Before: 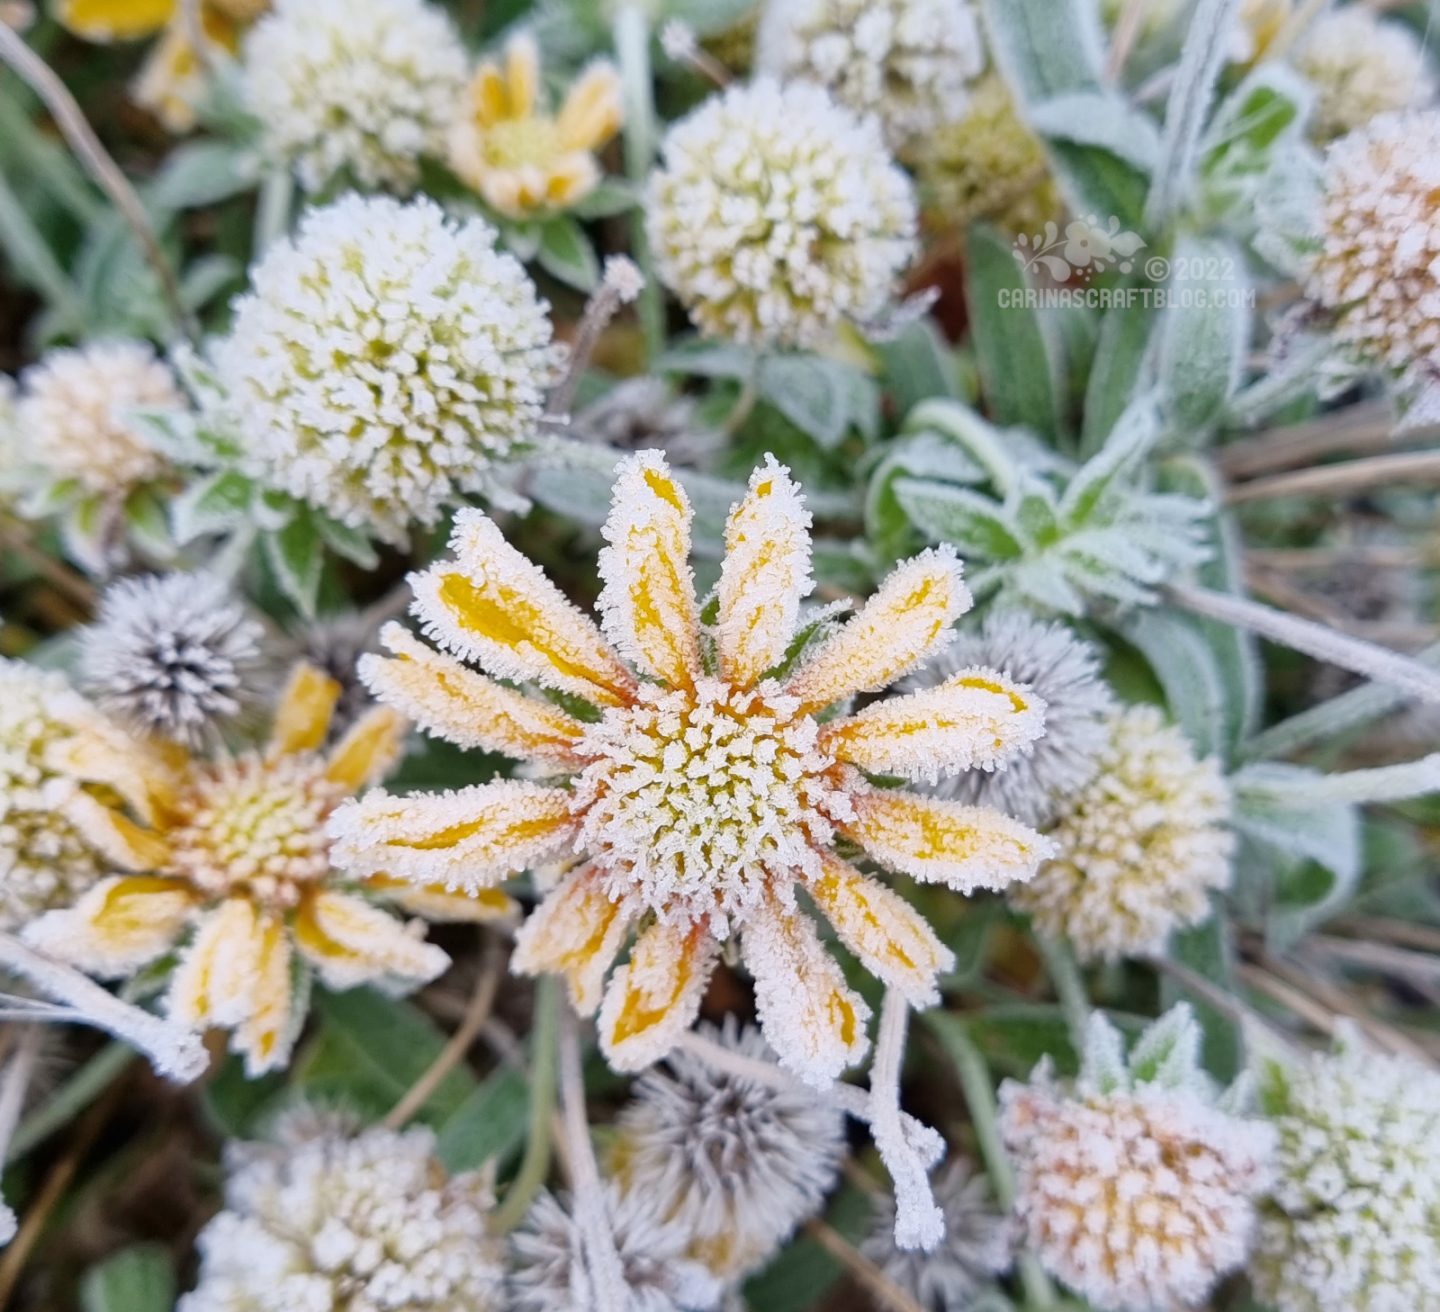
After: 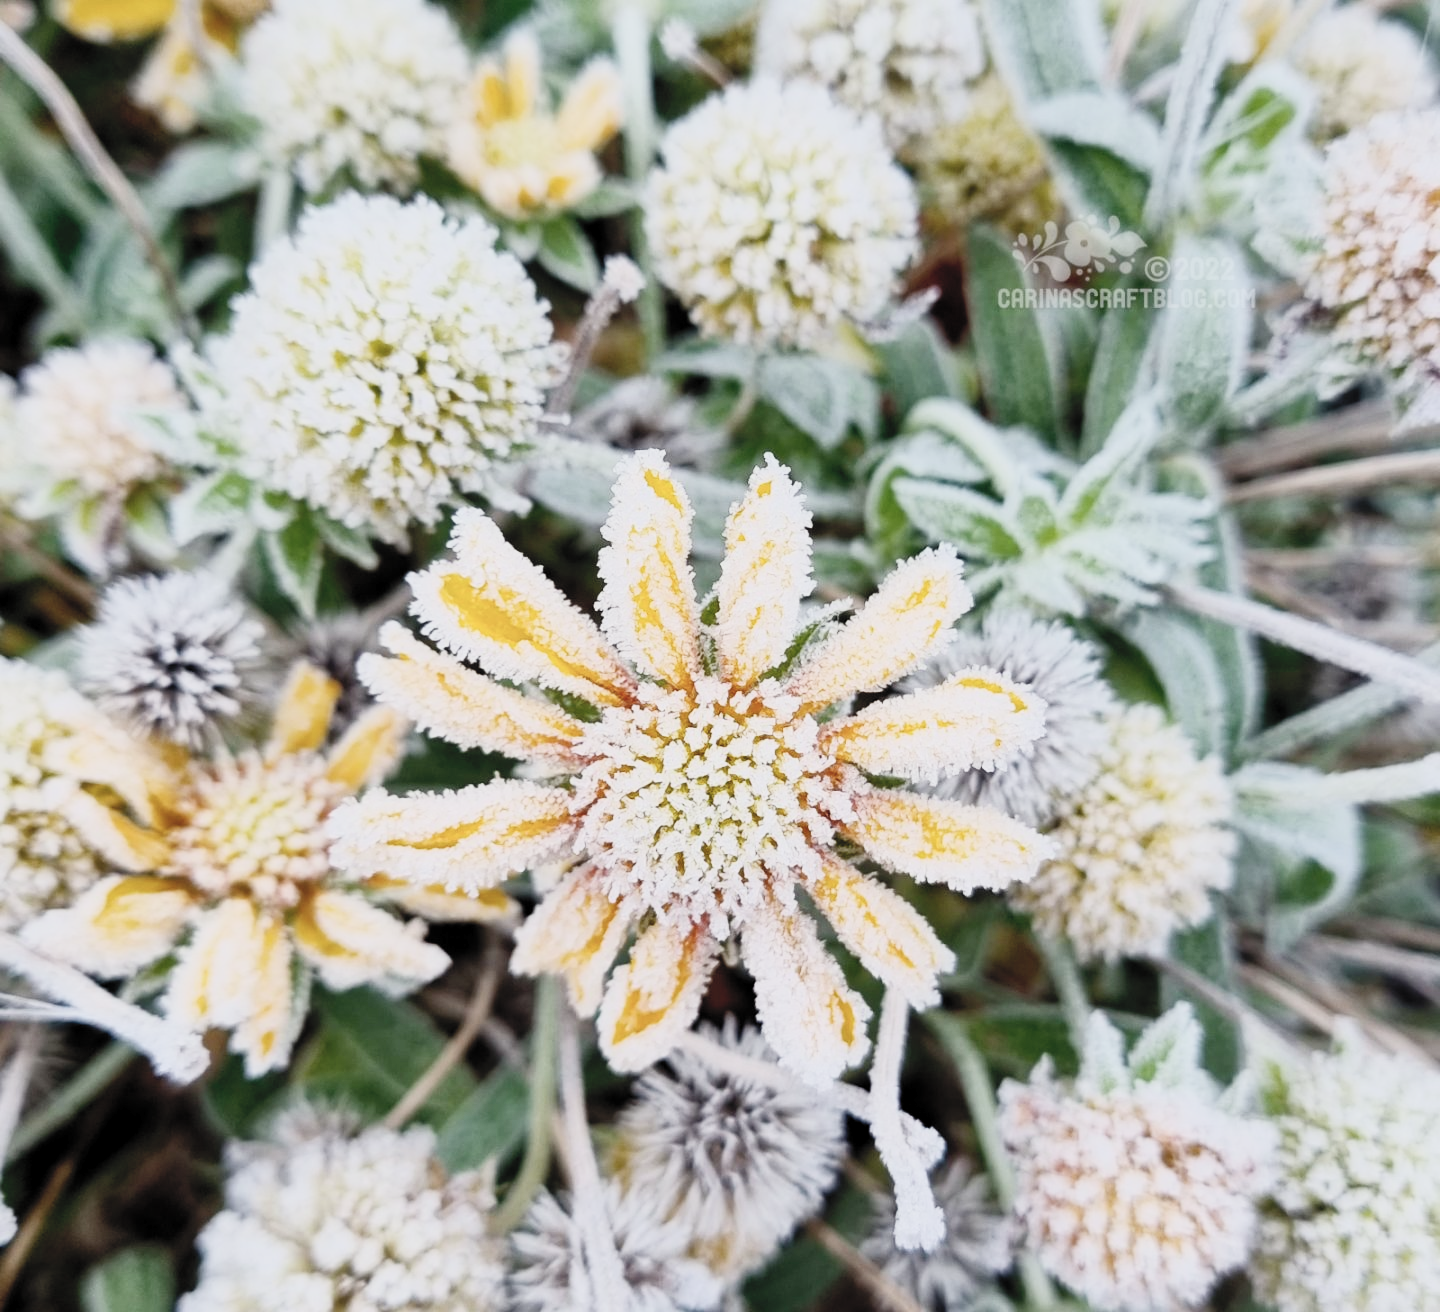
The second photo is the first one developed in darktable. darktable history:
contrast brightness saturation: contrast 0.43, brightness 0.56, saturation -0.19
color calibration: output R [0.946, 0.065, -0.013, 0], output G [-0.246, 1.264, -0.017, 0], output B [0.046, -0.098, 1.05, 0], illuminant custom, x 0.344, y 0.359, temperature 5045.54 K
filmic rgb: middle gray luminance 30%, black relative exposure -9 EV, white relative exposure 7 EV, threshold 6 EV, target black luminance 0%, hardness 2.94, latitude 2.04%, contrast 0.963, highlights saturation mix 5%, shadows ↔ highlights balance 12.16%, add noise in highlights 0, preserve chrominance no, color science v3 (2019), use custom middle-gray values true, iterations of high-quality reconstruction 0, contrast in highlights soft, enable highlight reconstruction true
